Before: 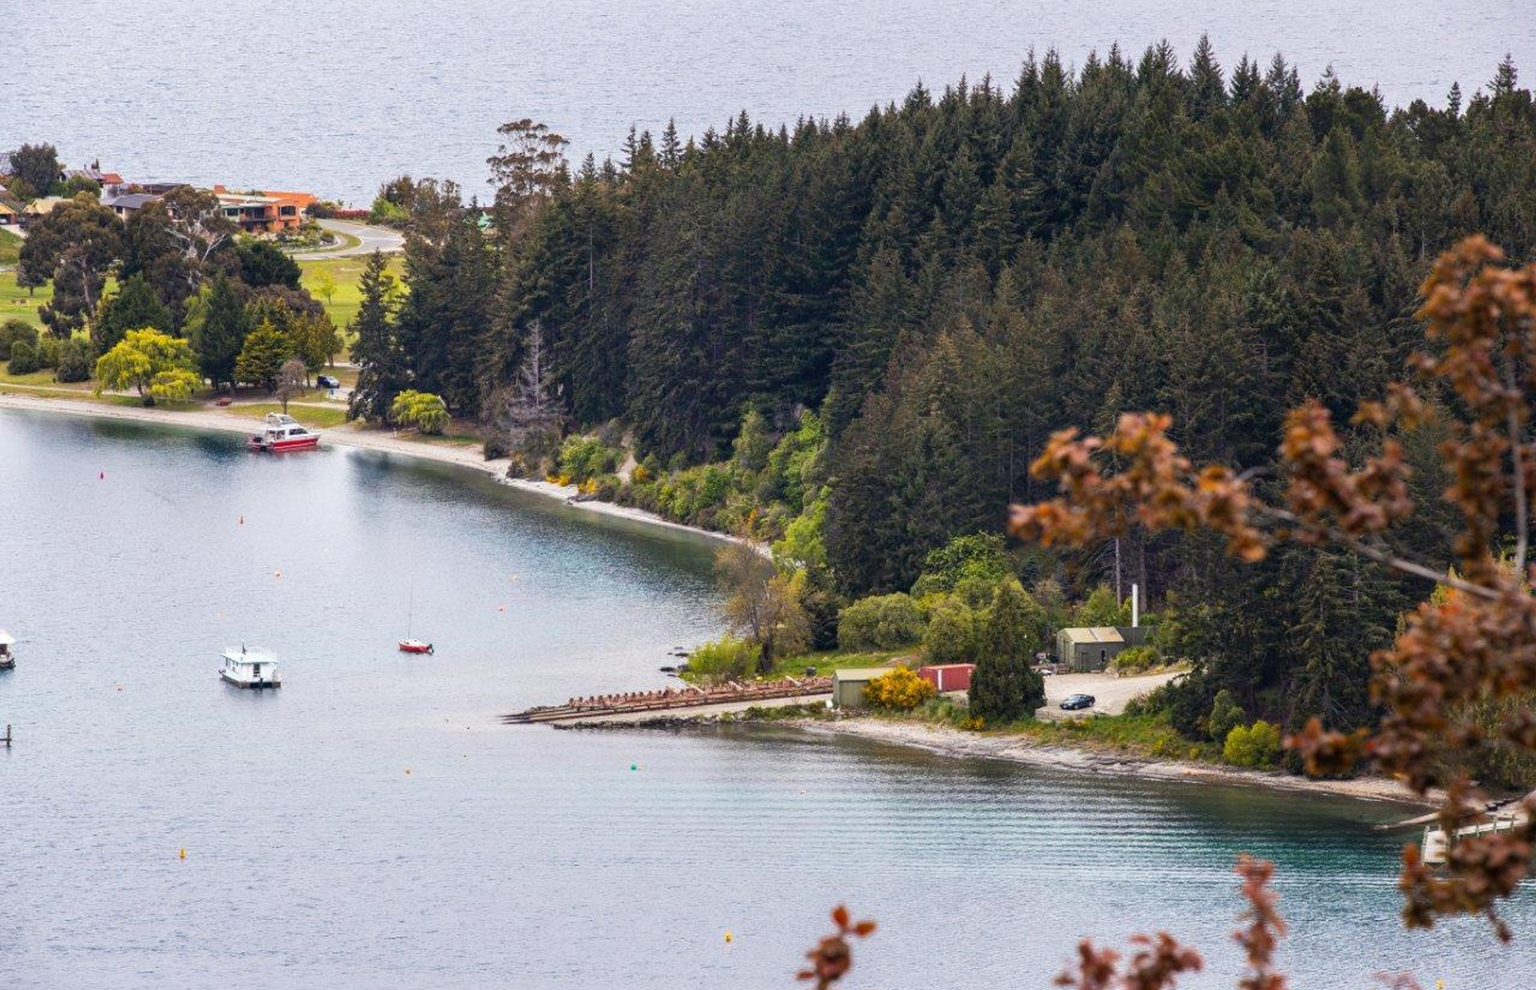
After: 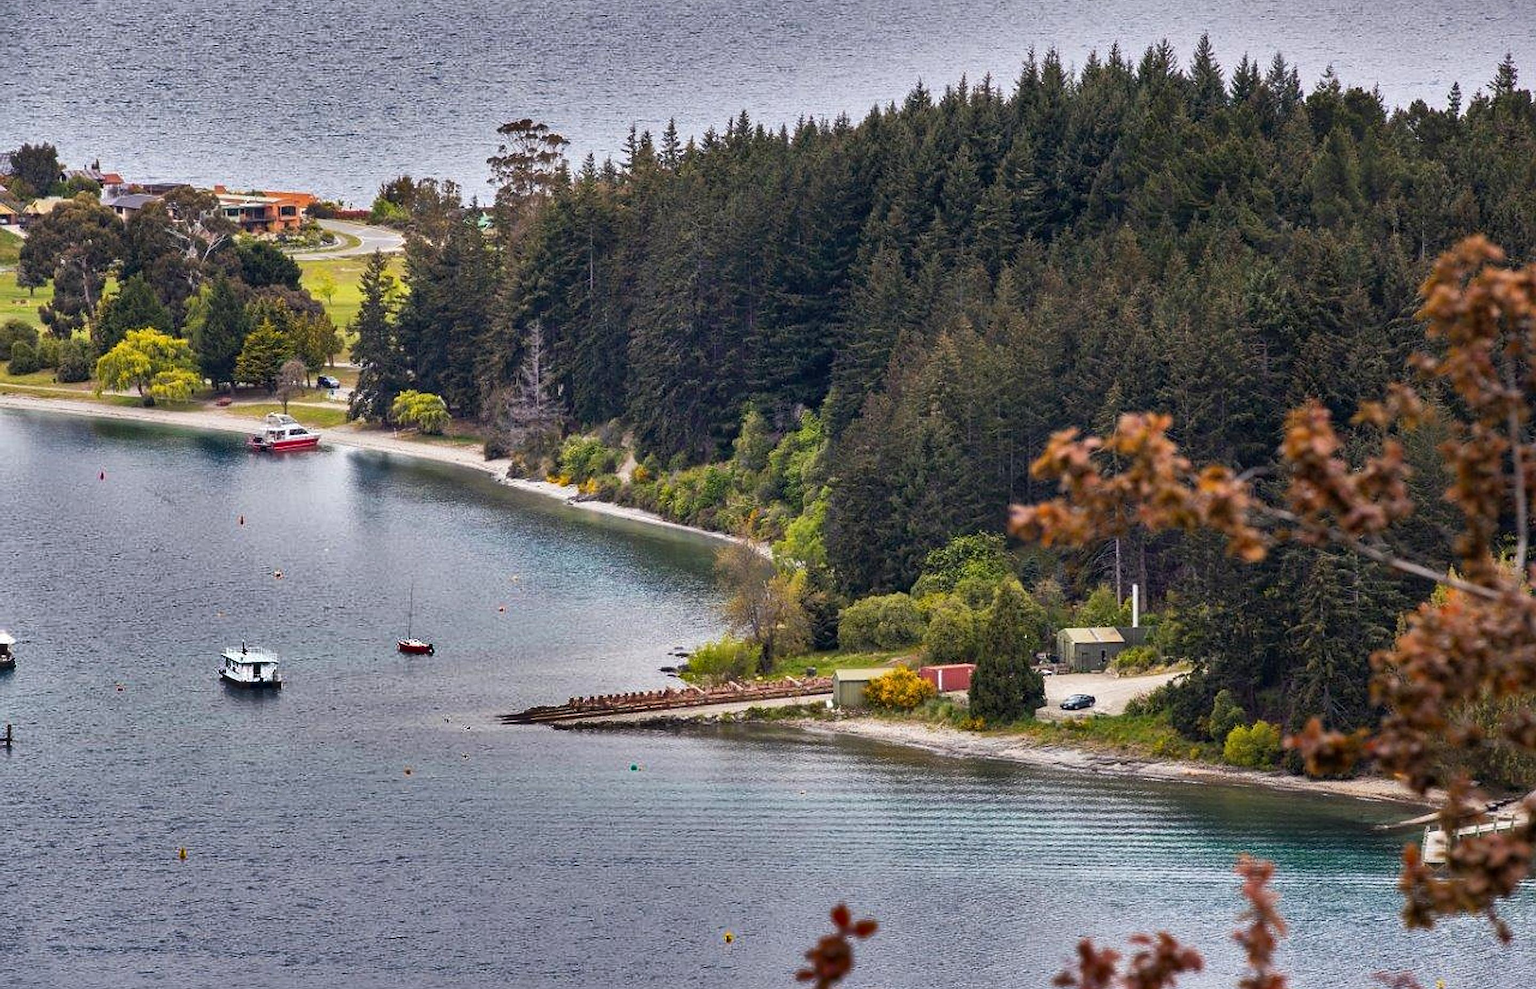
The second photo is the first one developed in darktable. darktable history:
sharpen: amount 0.495
exposure: black level correction 0.001, exposure 0.017 EV, compensate exposure bias true, compensate highlight preservation false
shadows and highlights: shadows 20.8, highlights -81.66, soften with gaussian
